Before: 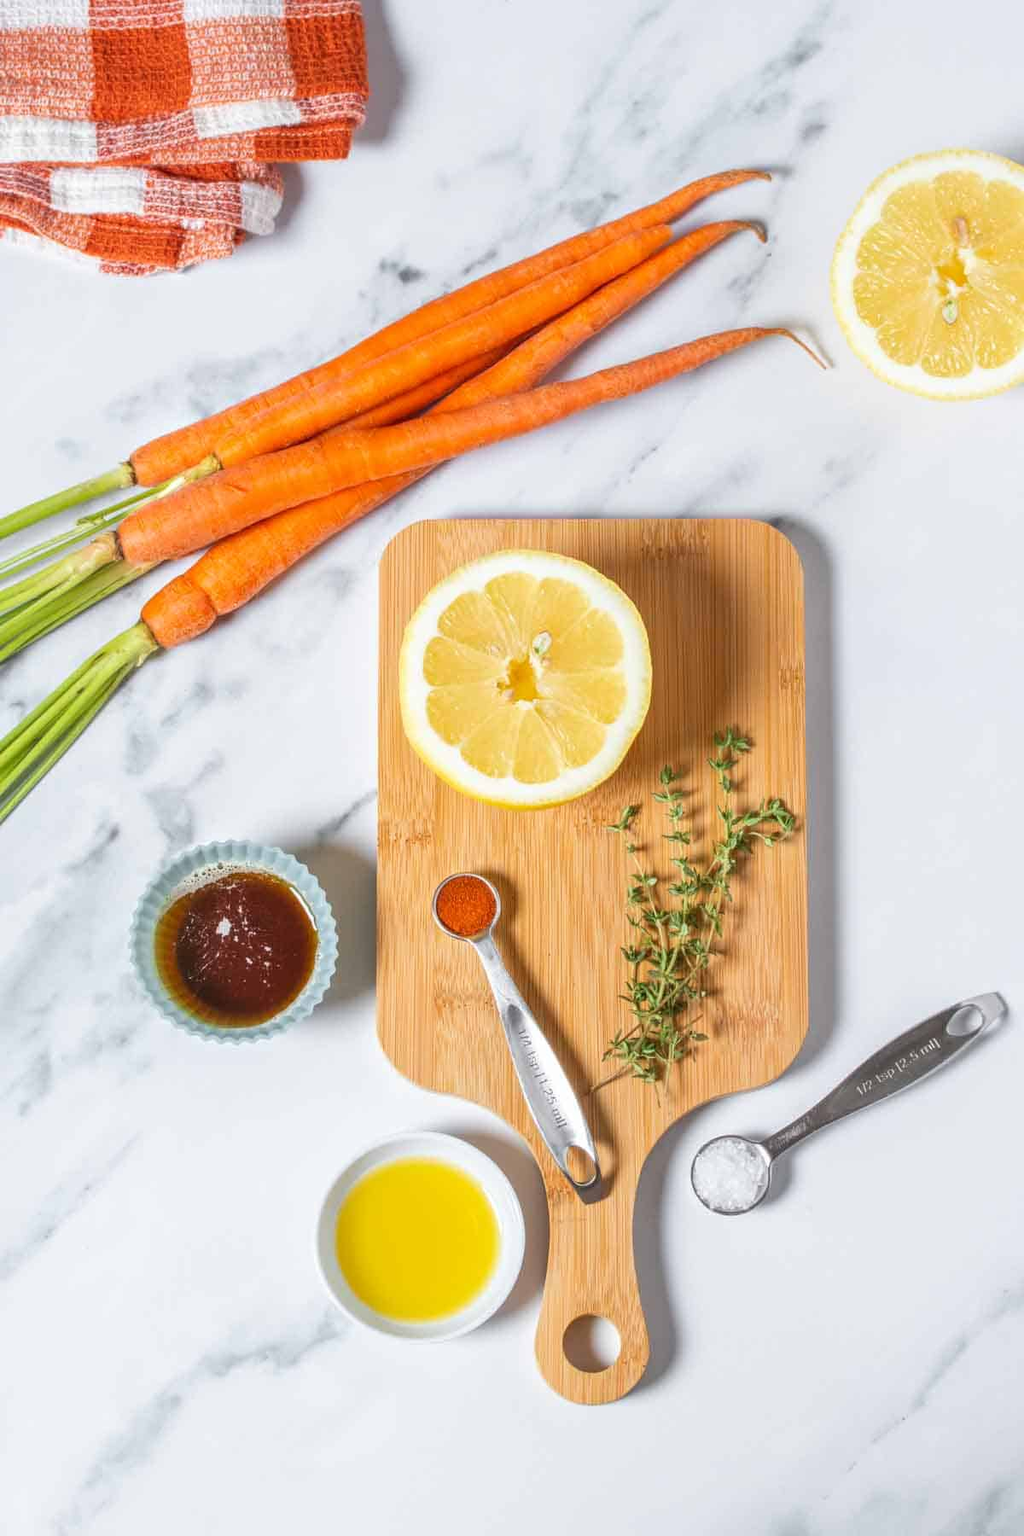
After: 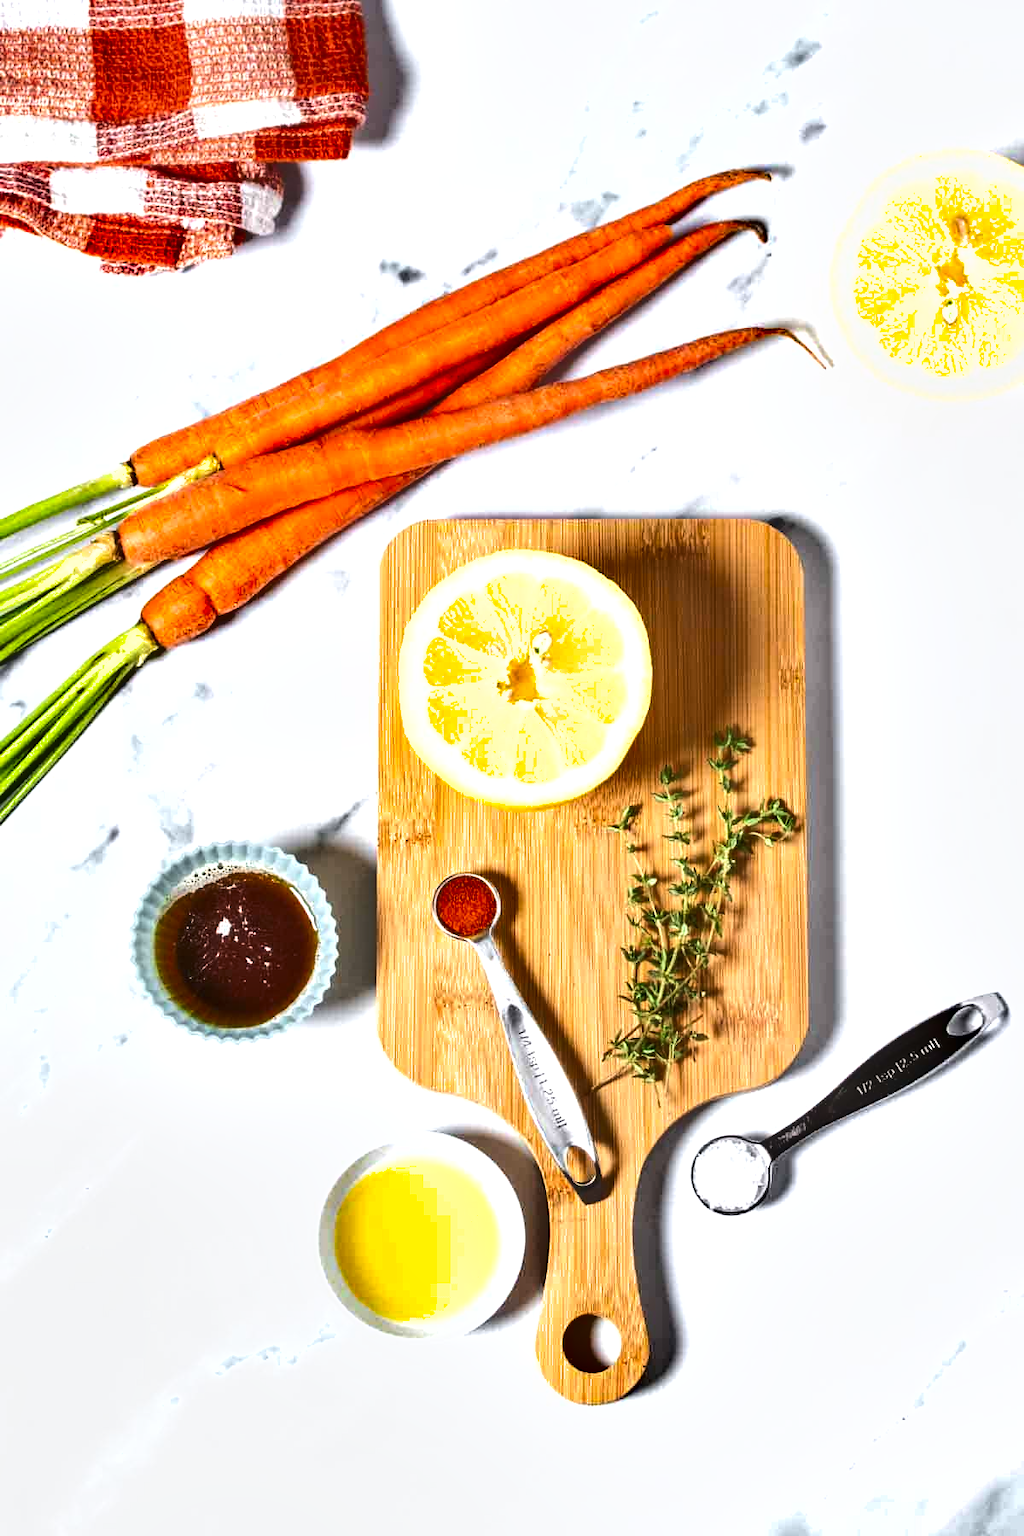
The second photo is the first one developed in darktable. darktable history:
tone equalizer: -8 EV -0.754 EV, -7 EV -0.739 EV, -6 EV -0.601 EV, -5 EV -0.369 EV, -3 EV 0.399 EV, -2 EV 0.6 EV, -1 EV 0.697 EV, +0 EV 0.725 EV, edges refinement/feathering 500, mask exposure compensation -1.57 EV, preserve details no
shadows and highlights: low approximation 0.01, soften with gaussian
